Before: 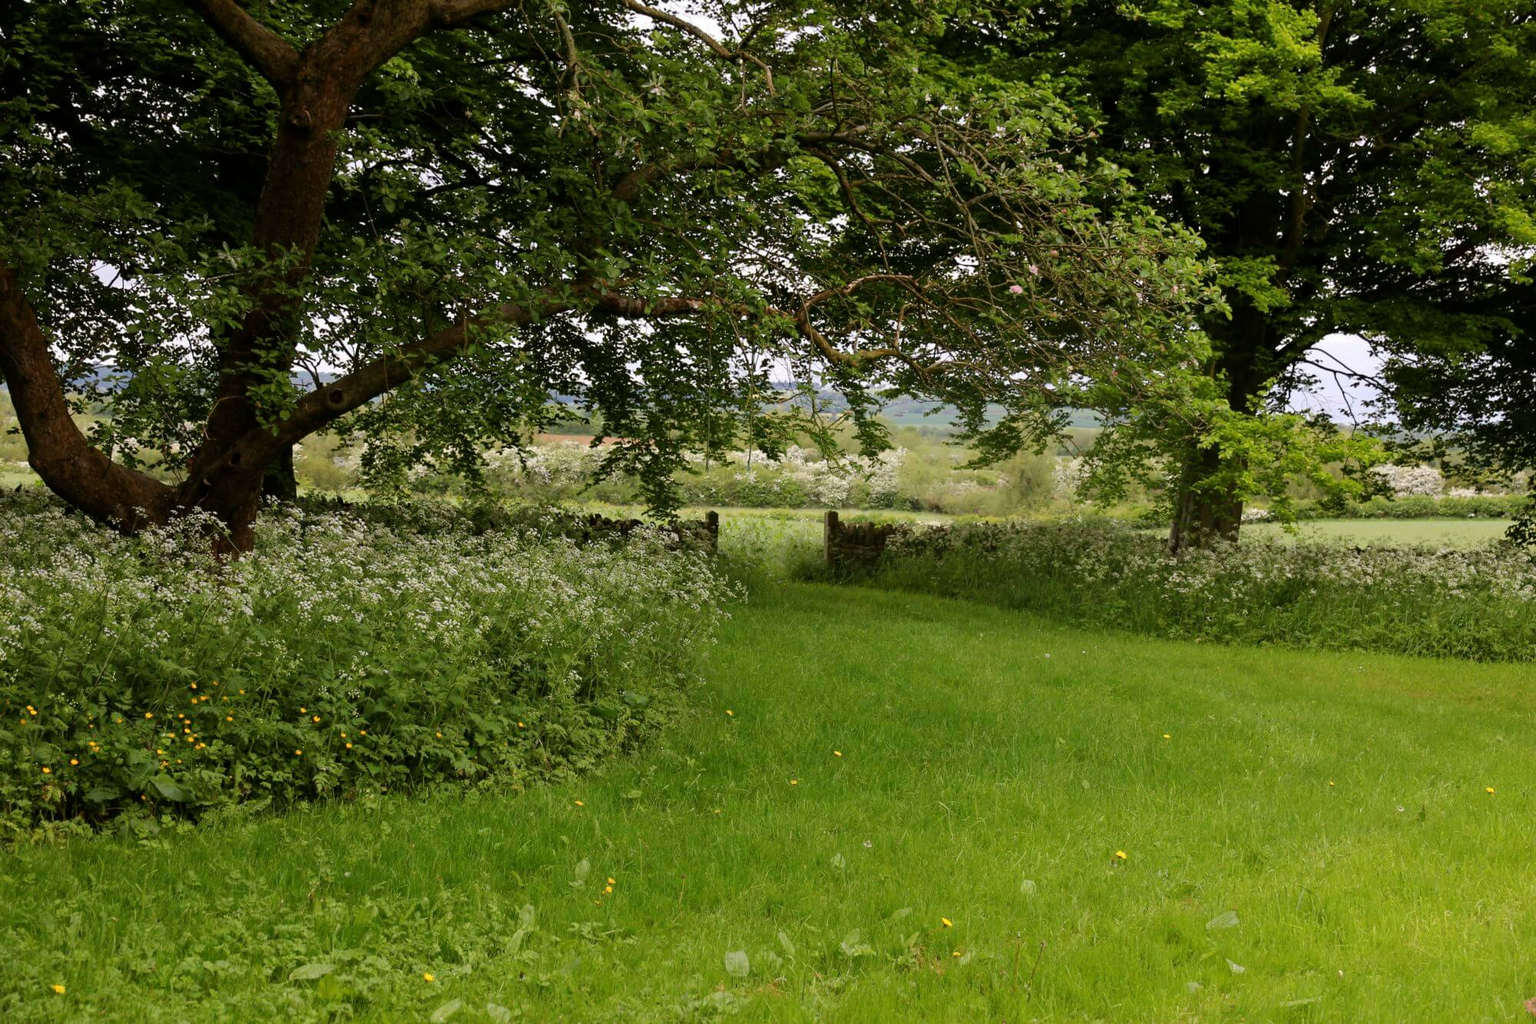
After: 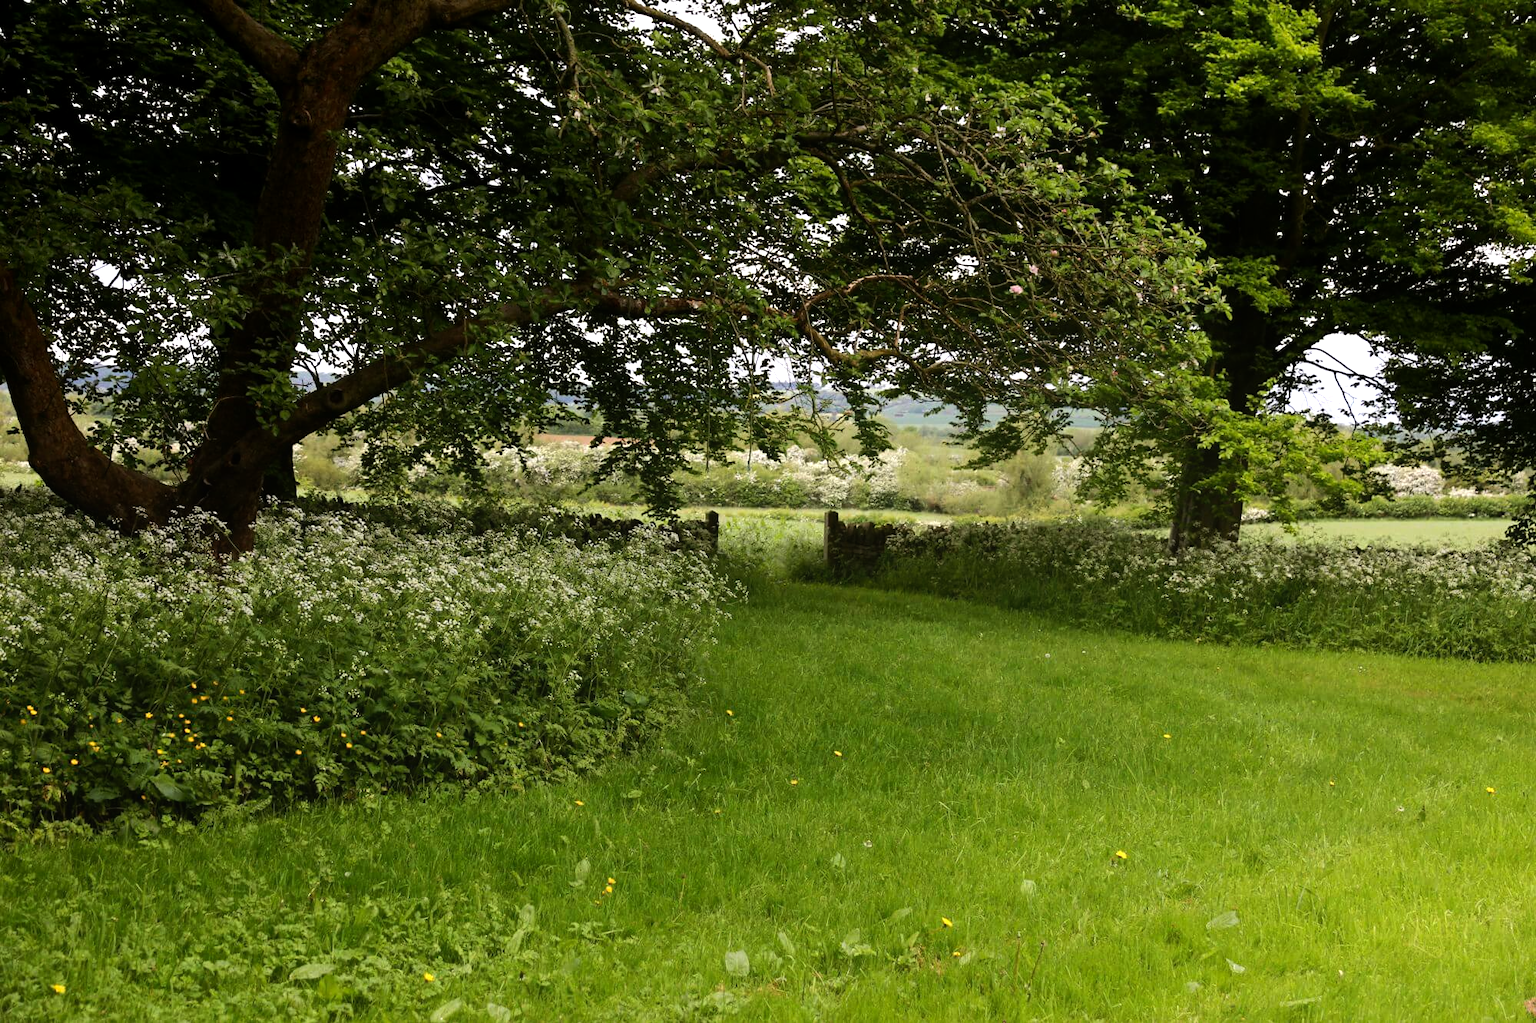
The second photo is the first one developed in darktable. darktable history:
contrast equalizer: octaves 7, y [[0.6 ×6], [0.55 ×6], [0 ×6], [0 ×6], [0 ×6]], mix -0.2
tone equalizer: -8 EV -0.75 EV, -7 EV -0.7 EV, -6 EV -0.6 EV, -5 EV -0.4 EV, -3 EV 0.4 EV, -2 EV 0.6 EV, -1 EV 0.7 EV, +0 EV 0.75 EV, edges refinement/feathering 500, mask exposure compensation -1.57 EV, preserve details no
exposure: black level correction 0.002, exposure -0.1 EV, compensate highlight preservation false
